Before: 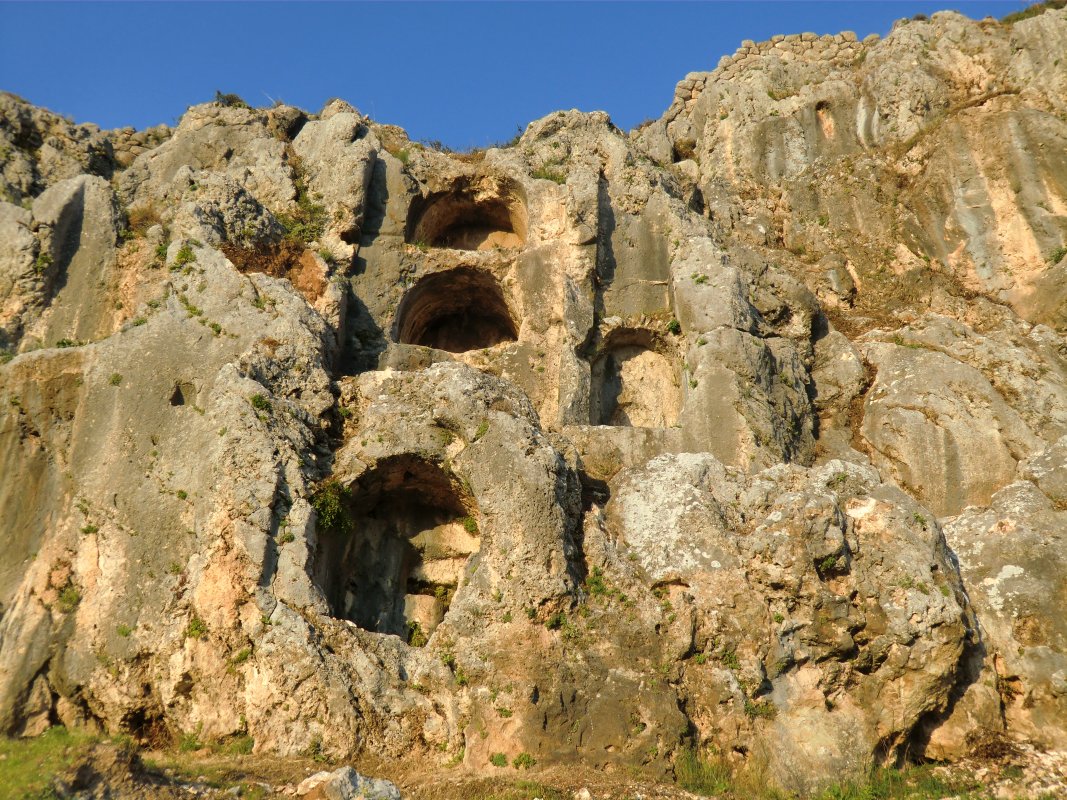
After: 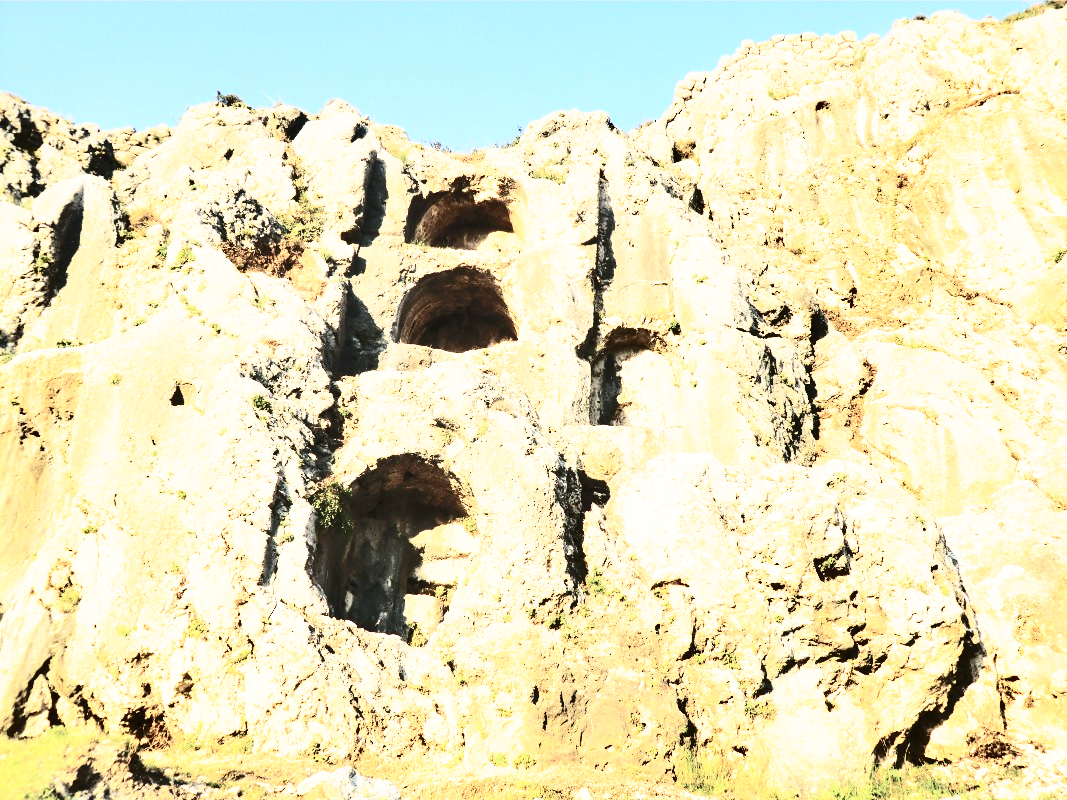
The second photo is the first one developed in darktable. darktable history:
shadows and highlights: low approximation 0.01, soften with gaussian
contrast brightness saturation: contrast 0.57, brightness 0.57, saturation -0.34
exposure: black level correction 0, exposure 1.1 EV, compensate exposure bias true, compensate highlight preservation false
base curve: curves: ch0 [(0, 0) (0.088, 0.125) (0.176, 0.251) (0.354, 0.501) (0.613, 0.749) (1, 0.877)], preserve colors none
